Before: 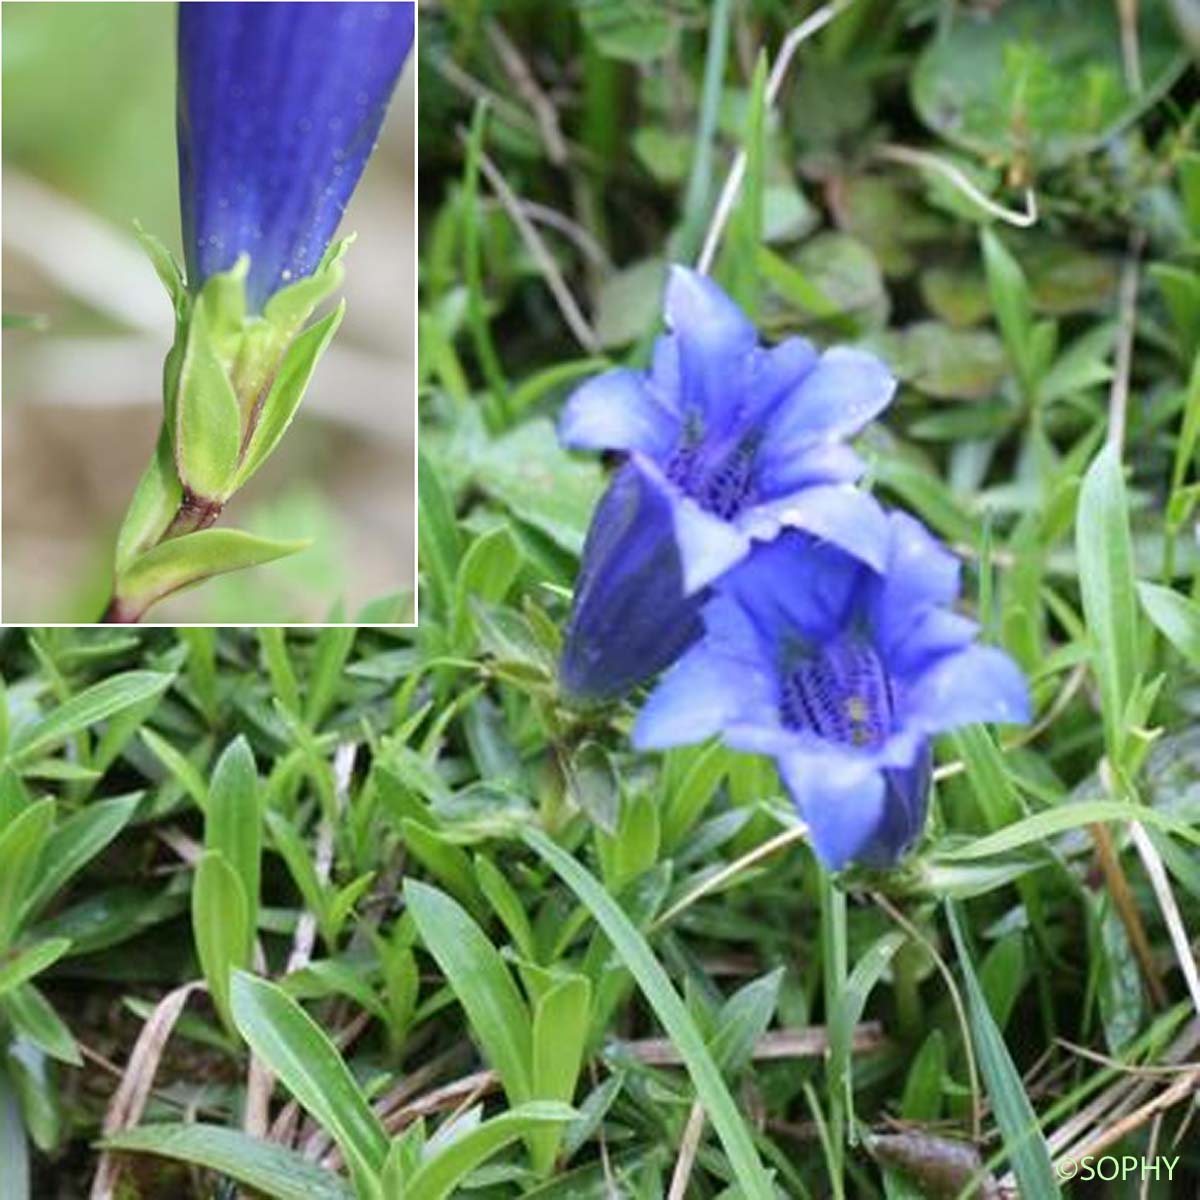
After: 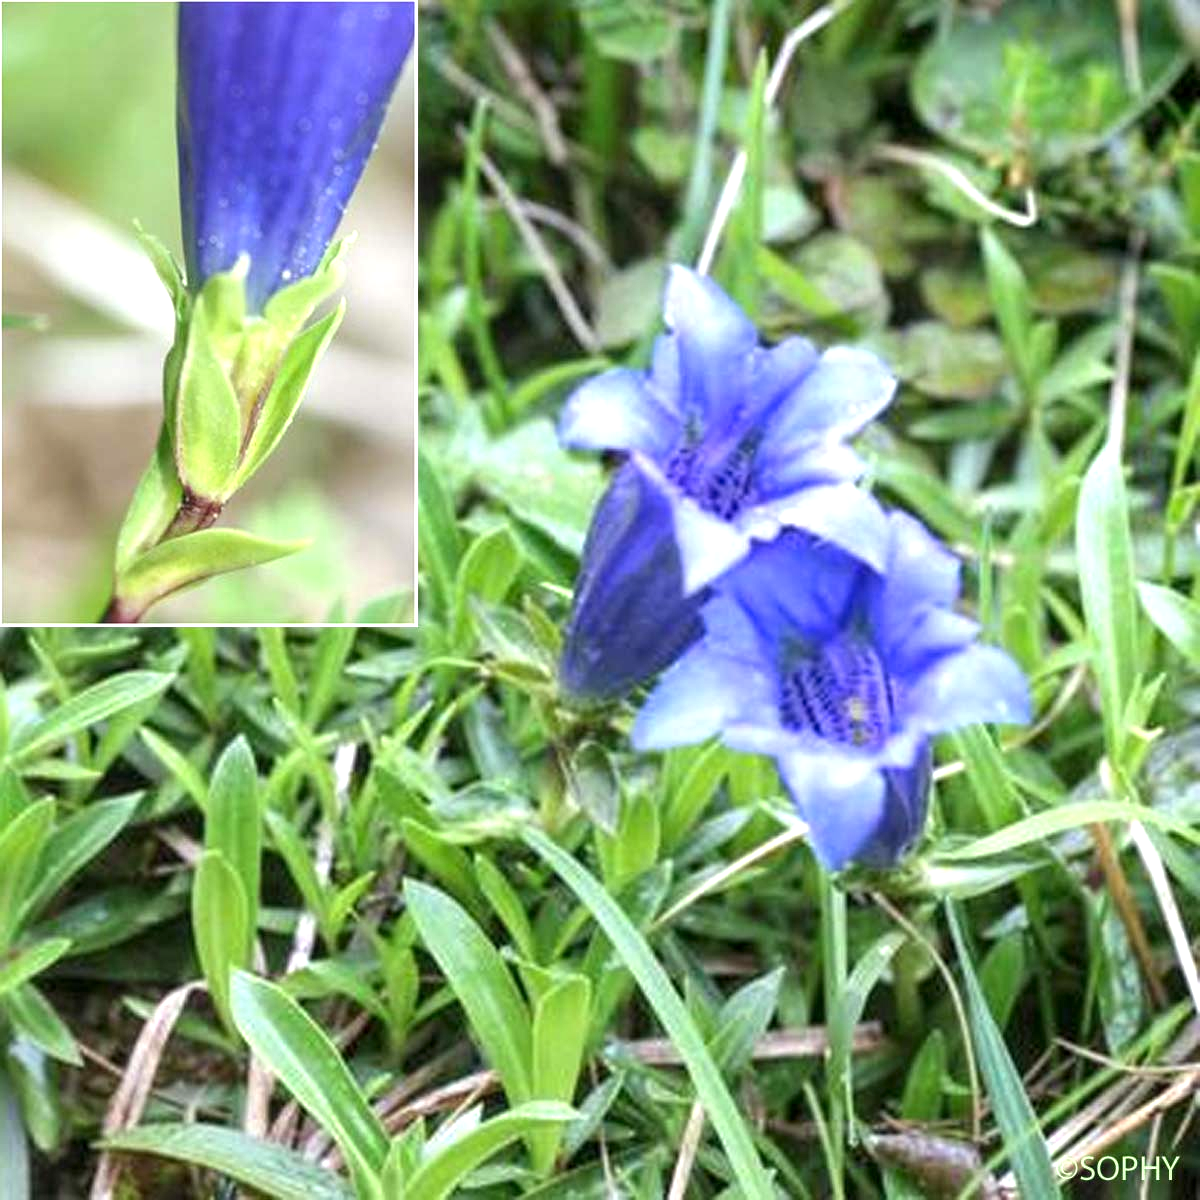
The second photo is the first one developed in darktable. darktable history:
local contrast: on, module defaults
exposure: exposure 0.569 EV, compensate highlight preservation false
